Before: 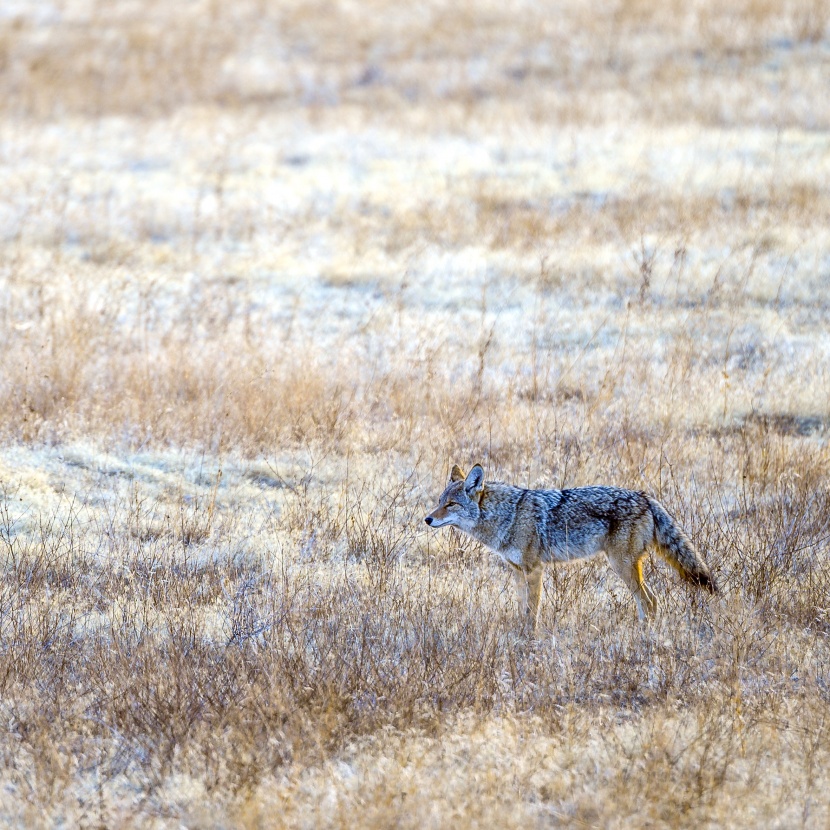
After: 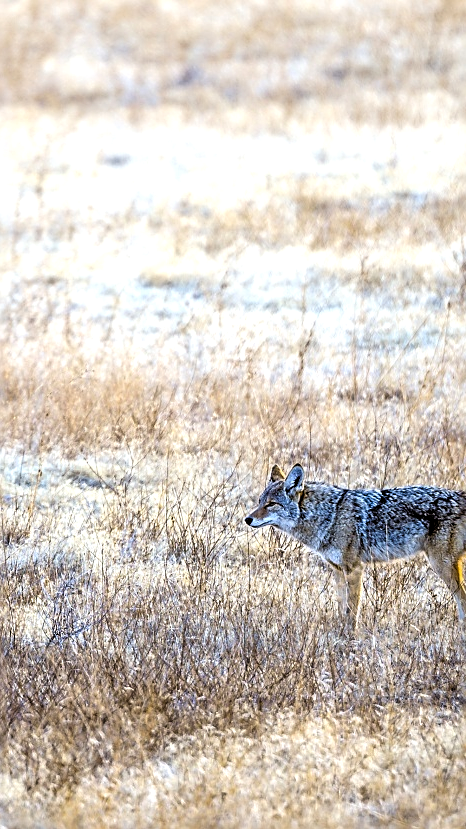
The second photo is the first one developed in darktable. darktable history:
crop: left 21.781%, right 22.043%, bottom 0.002%
sharpen: radius 2.745
levels: levels [0.062, 0.494, 0.925]
